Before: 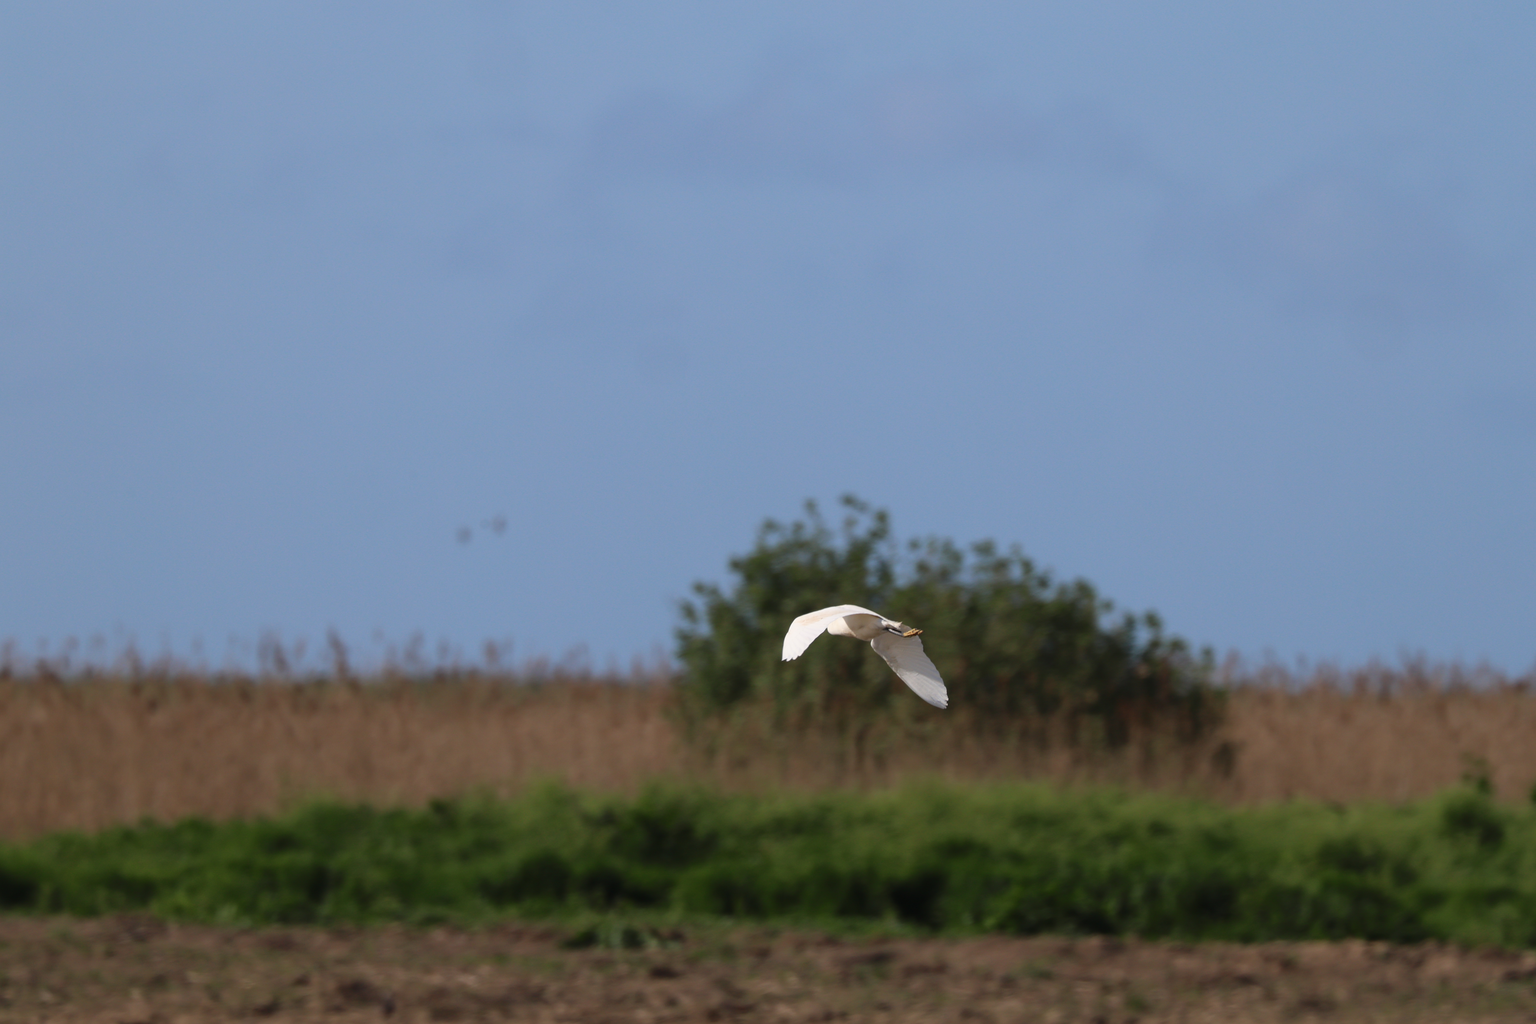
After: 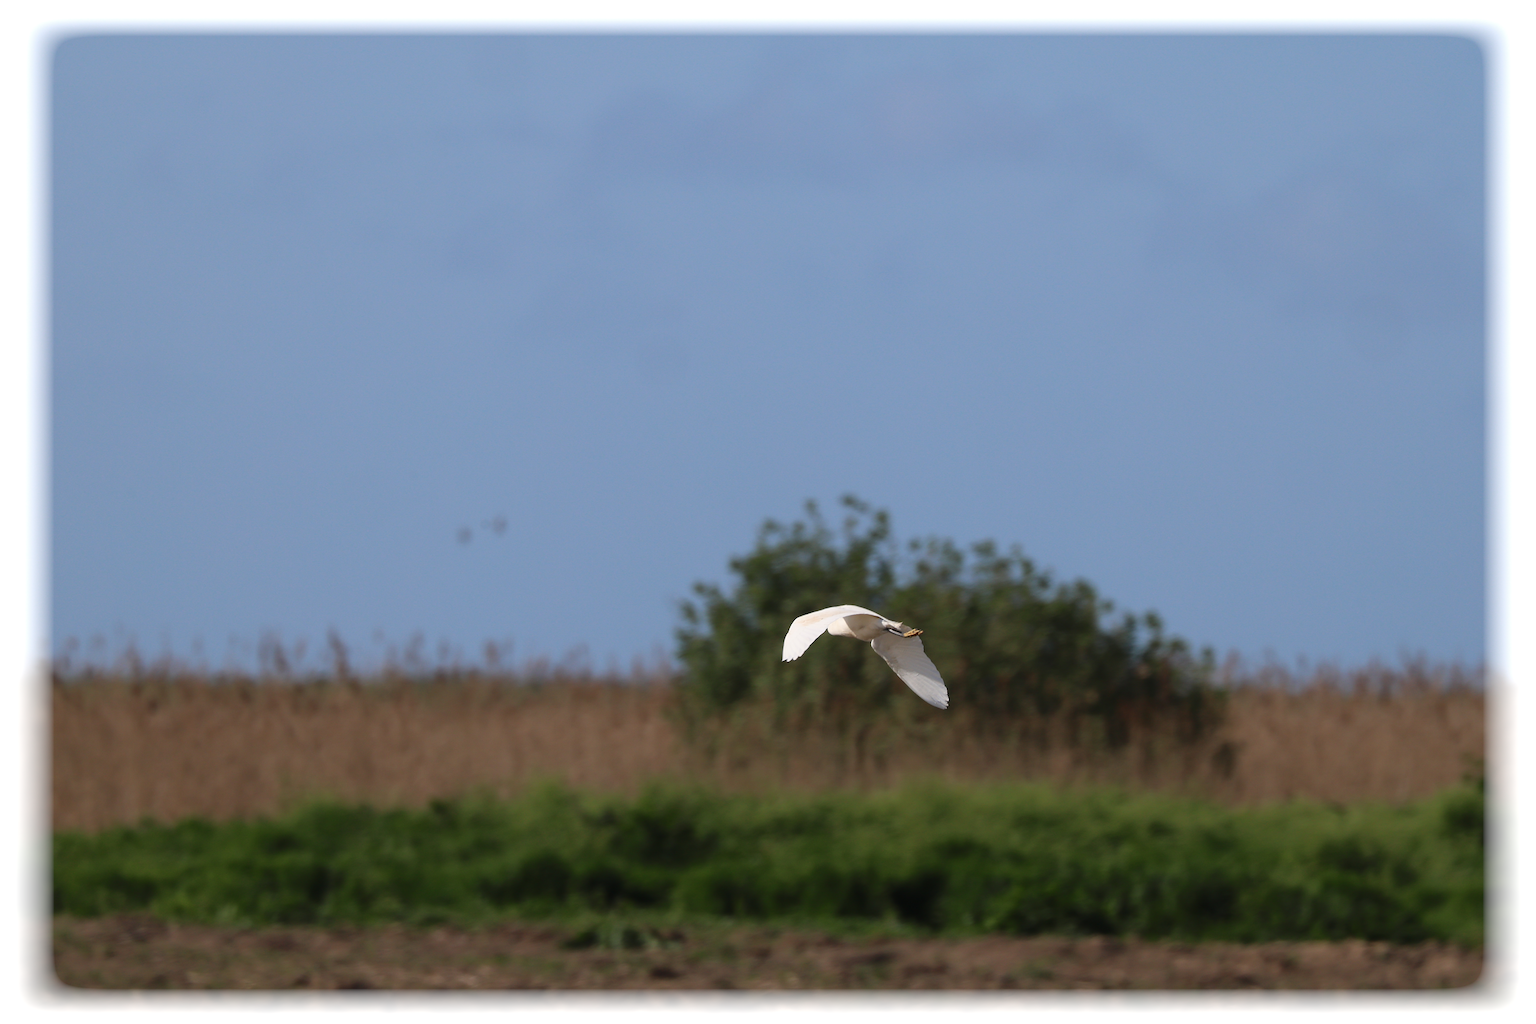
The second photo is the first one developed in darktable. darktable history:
sharpen: on, module defaults
vignetting: fall-off start 93%, fall-off radius 5%, brightness 1, saturation -0.49, automatic ratio true, width/height ratio 1.332, shape 0.04, unbound false
